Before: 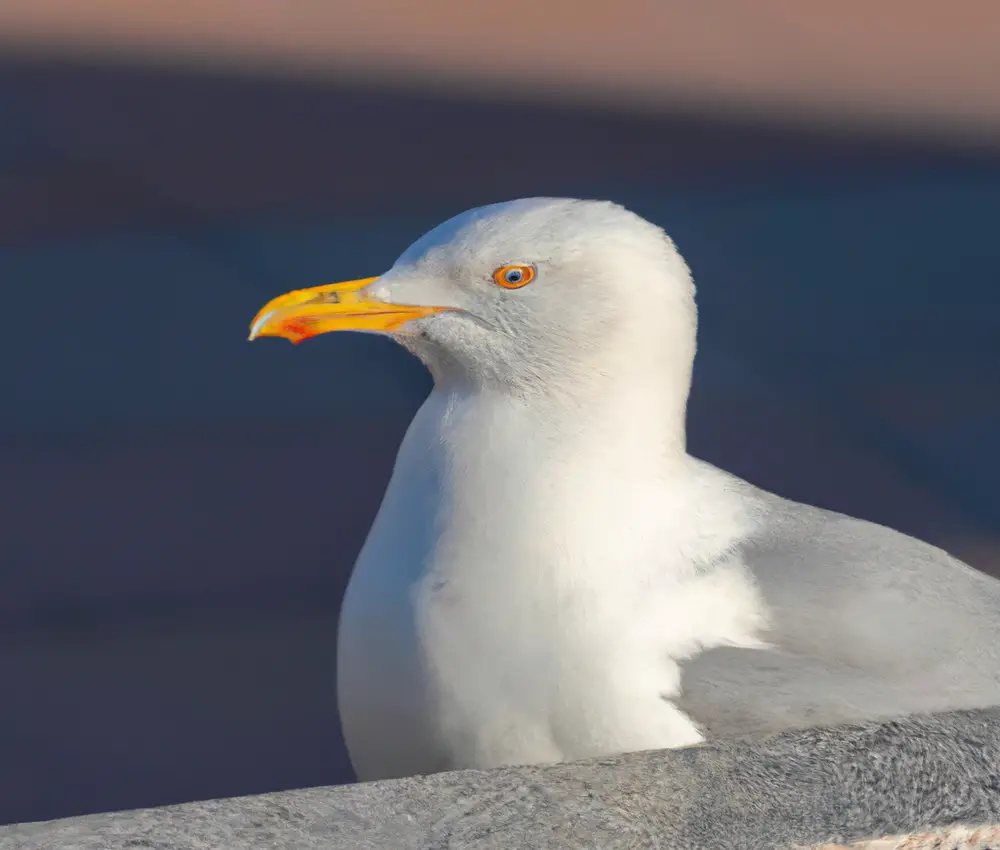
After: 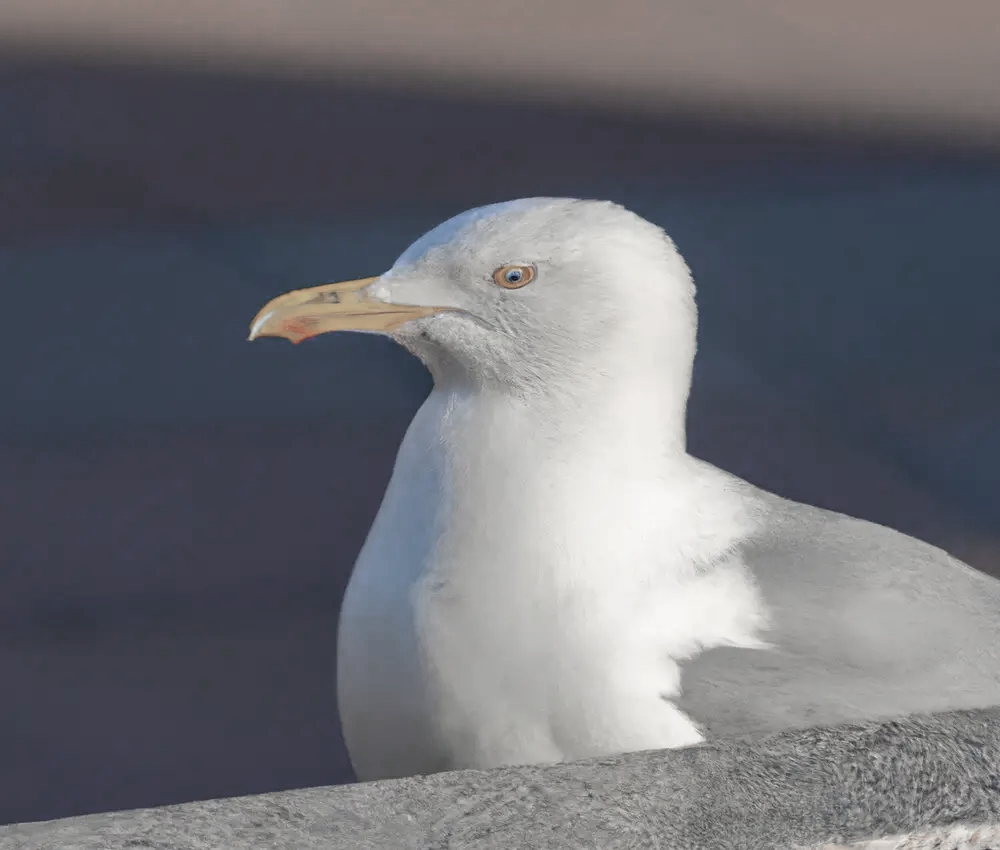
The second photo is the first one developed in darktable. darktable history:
color zones: curves: ch0 [(0, 0.613) (0.01, 0.613) (0.245, 0.448) (0.498, 0.529) (0.642, 0.665) (0.879, 0.777) (0.99, 0.613)]; ch1 [(0, 0.272) (0.219, 0.127) (0.724, 0.346)]
